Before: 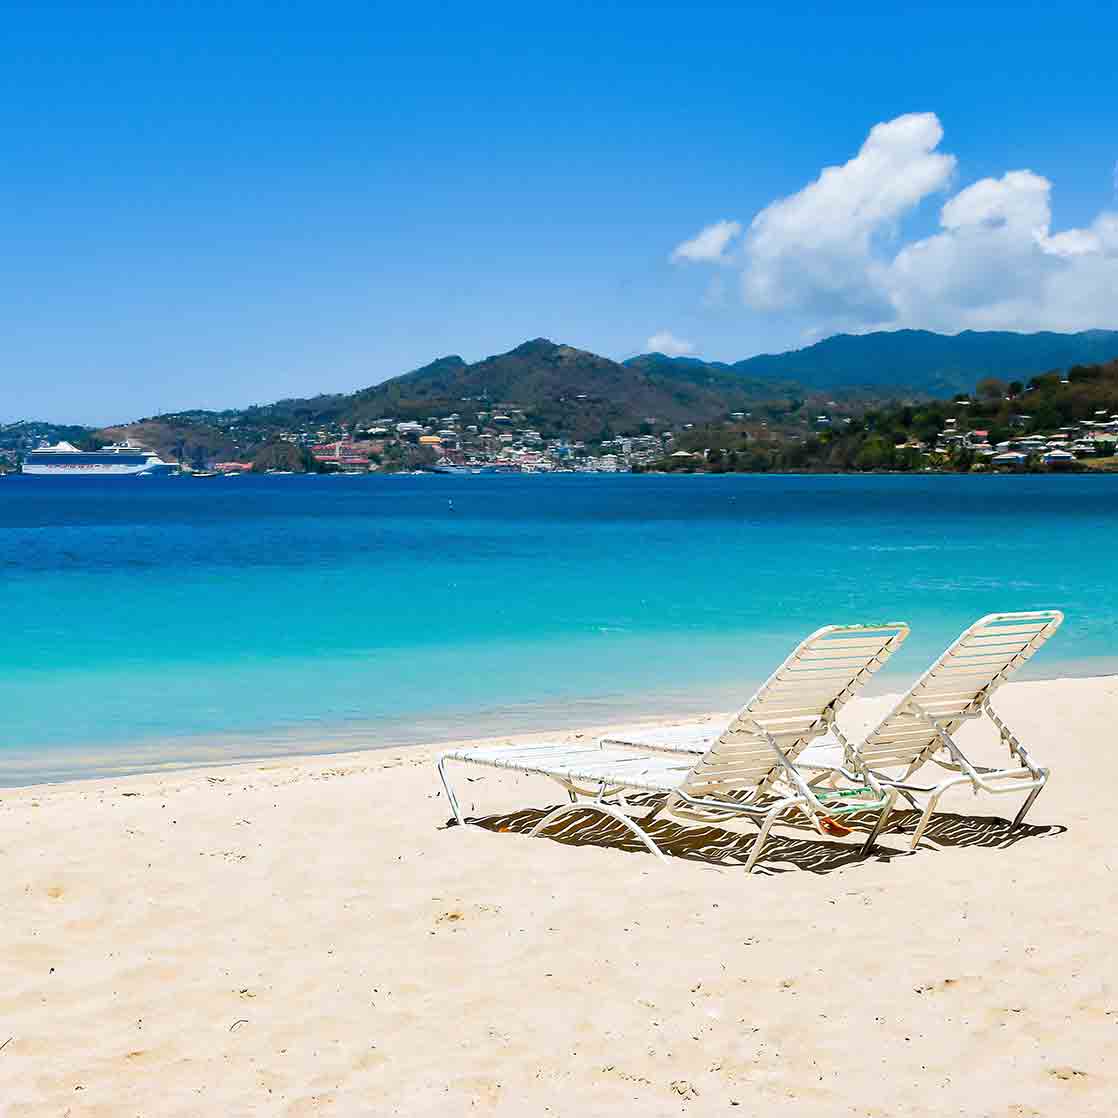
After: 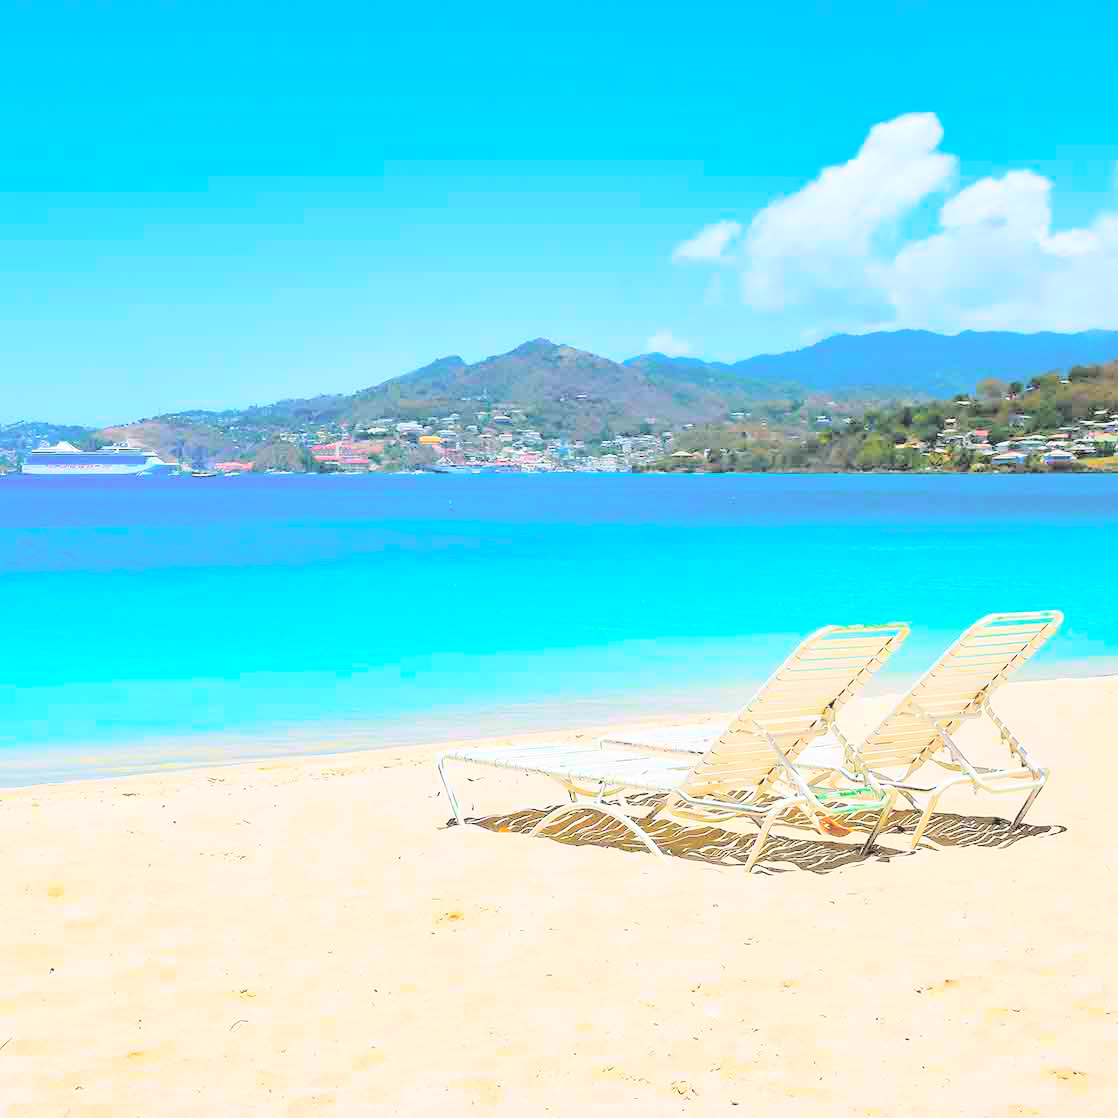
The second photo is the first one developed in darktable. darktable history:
color balance rgb: linear chroma grading › global chroma 15%, perceptual saturation grading › global saturation 30%
contrast brightness saturation: brightness 1
tone equalizer: on, module defaults
